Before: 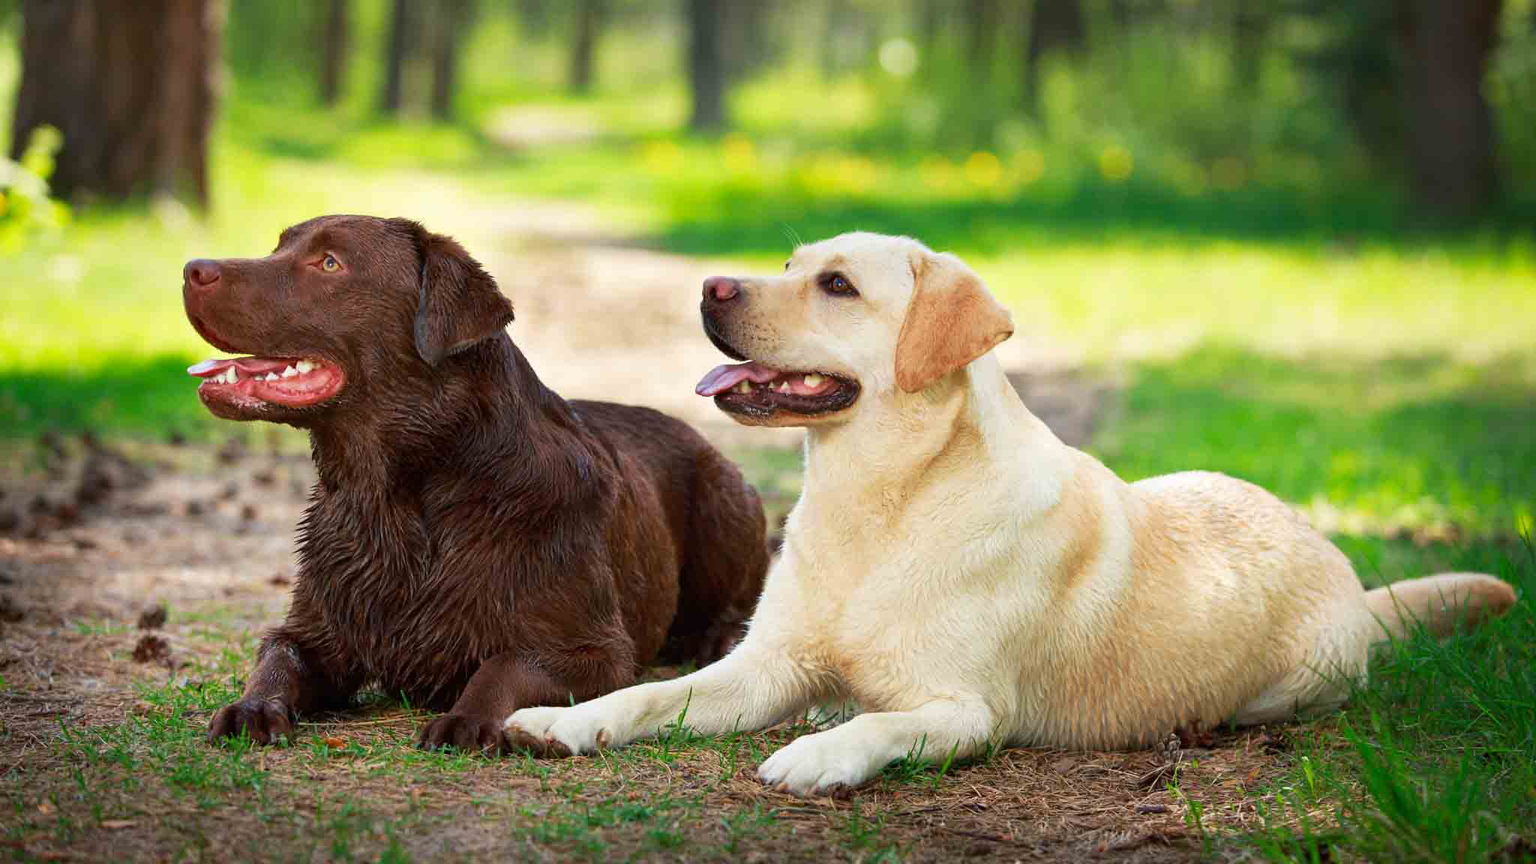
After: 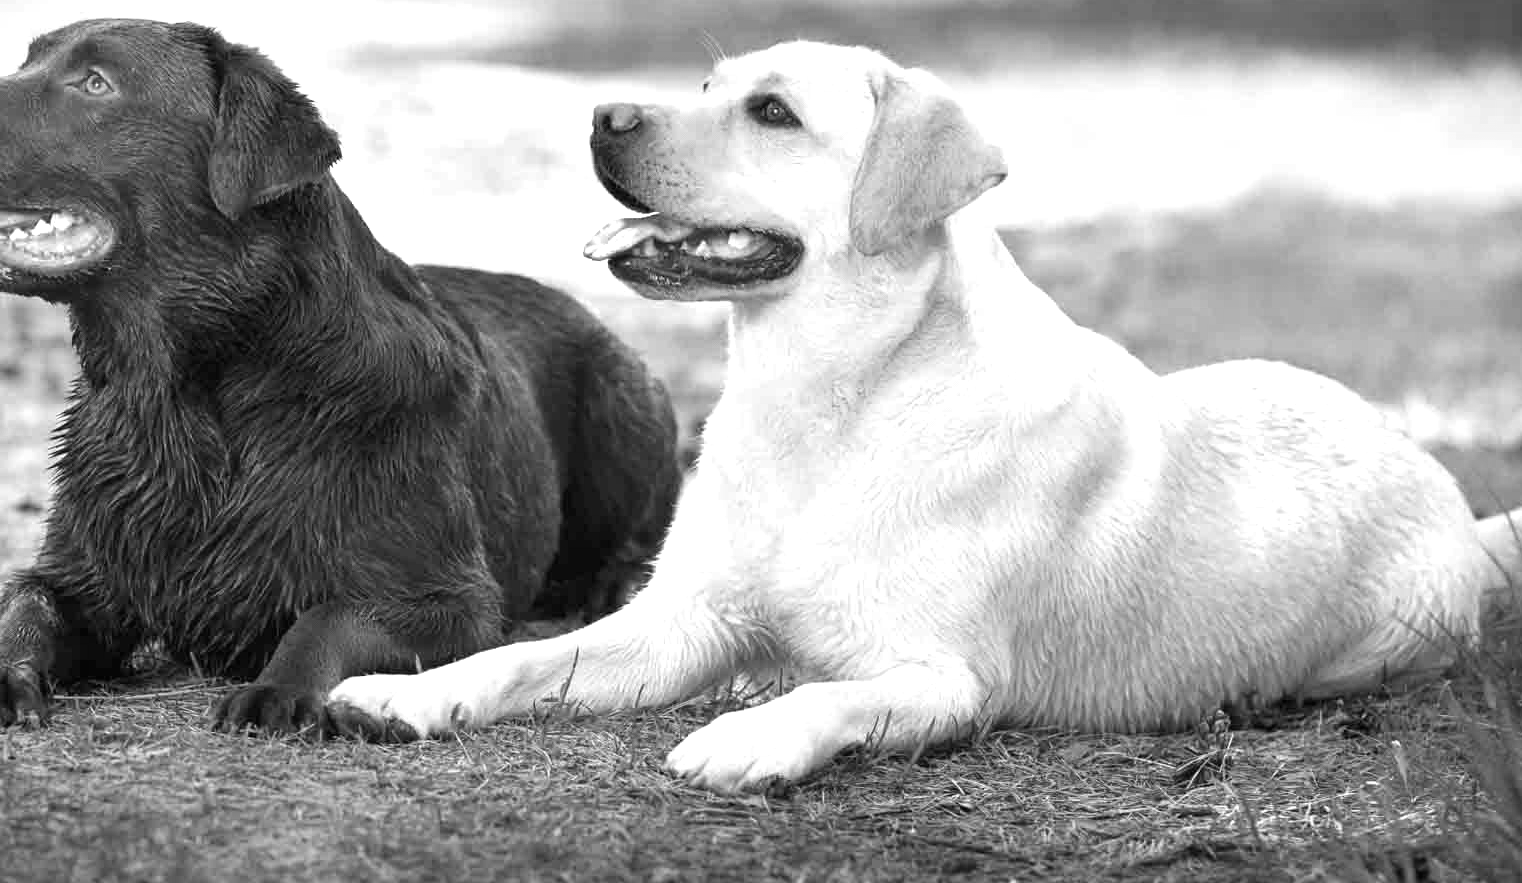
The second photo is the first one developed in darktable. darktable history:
levels: mode automatic, levels [0.514, 0.759, 1]
exposure: black level correction 0, exposure 0.689 EV, compensate highlight preservation false
crop: left 16.835%, top 23.345%, right 8.812%
color zones: curves: ch0 [(0, 0.613) (0.01, 0.613) (0.245, 0.448) (0.498, 0.529) (0.642, 0.665) (0.879, 0.777) (0.99, 0.613)]; ch1 [(0, 0) (0.143, 0) (0.286, 0) (0.429, 0) (0.571, 0) (0.714, 0) (0.857, 0)]
